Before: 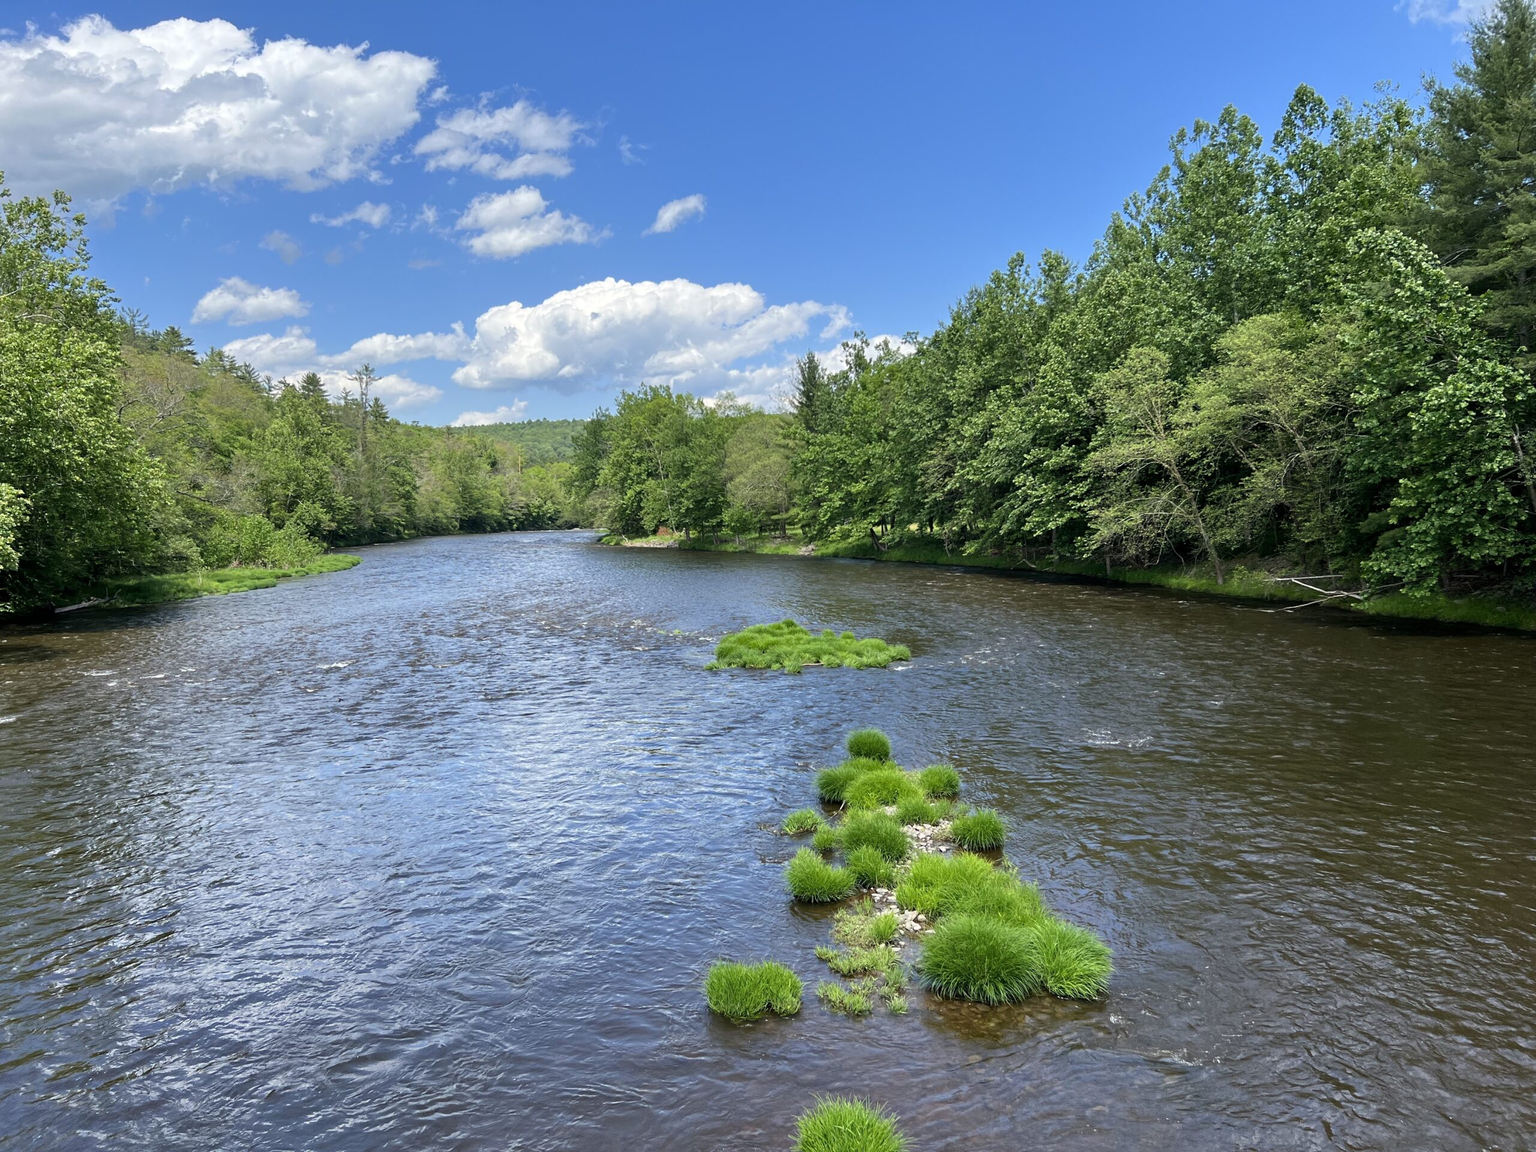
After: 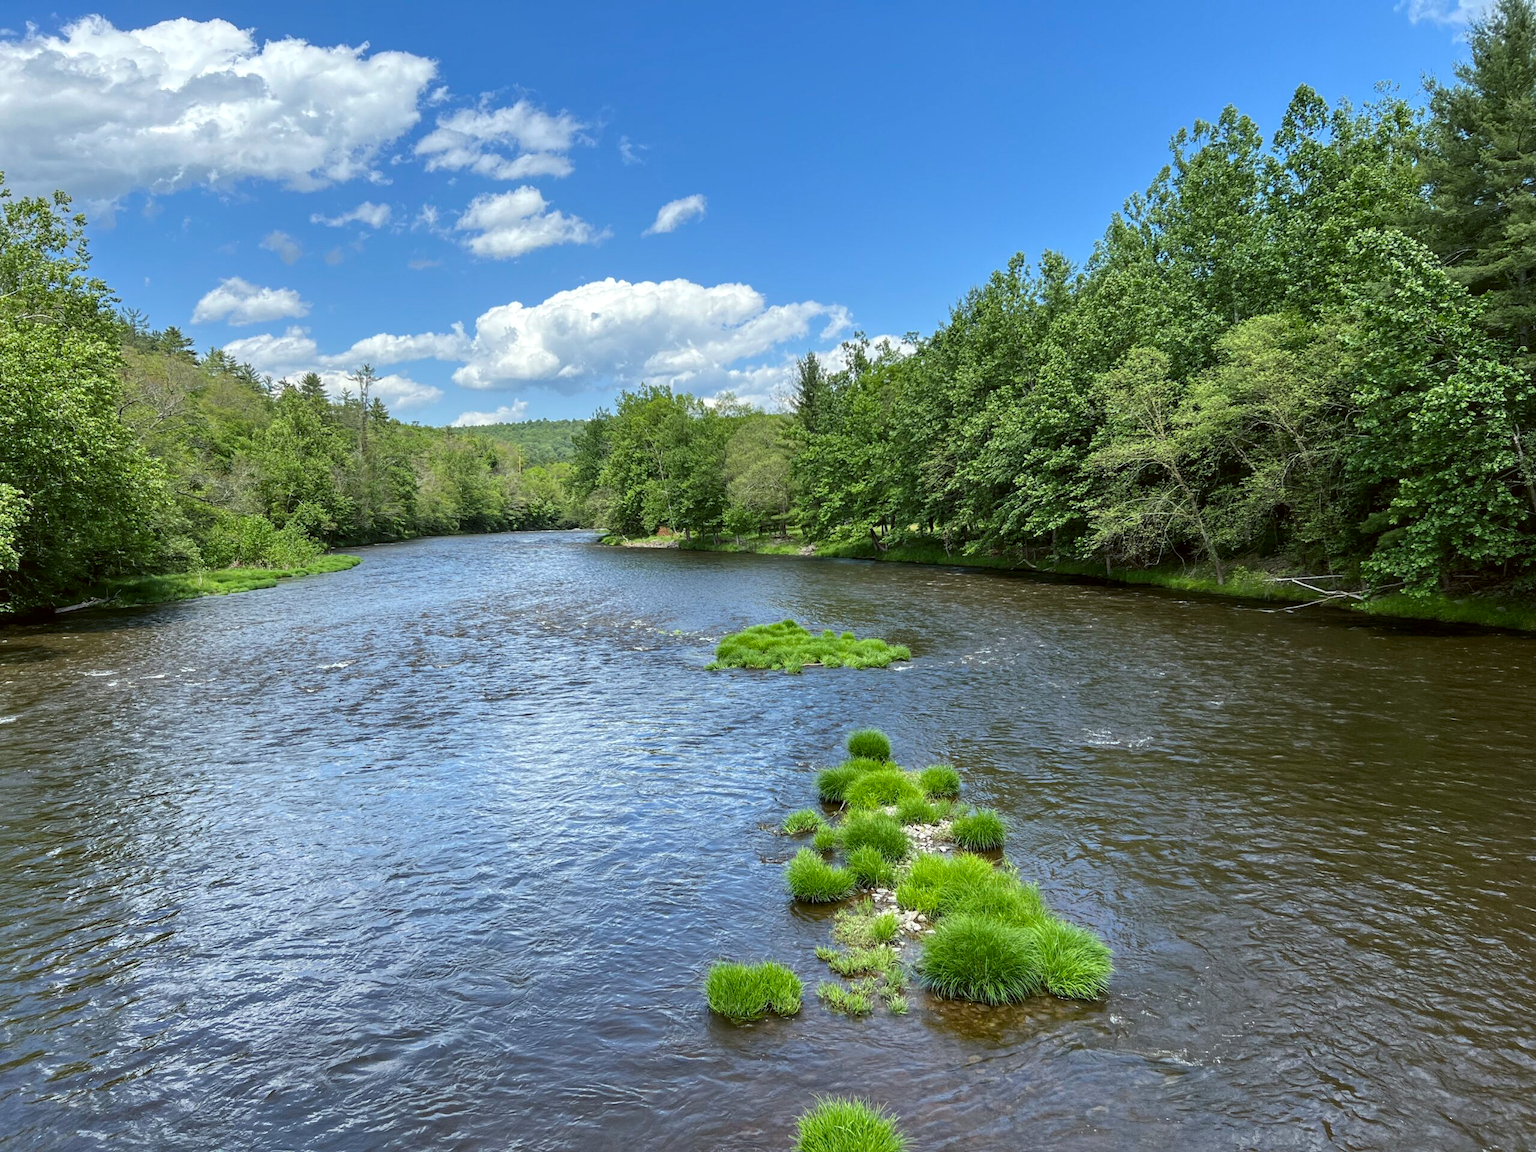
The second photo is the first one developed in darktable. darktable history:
color balance: lift [1.004, 1.002, 1.002, 0.998], gamma [1, 1.007, 1.002, 0.993], gain [1, 0.977, 1.013, 1.023], contrast -3.64%
local contrast: on, module defaults
